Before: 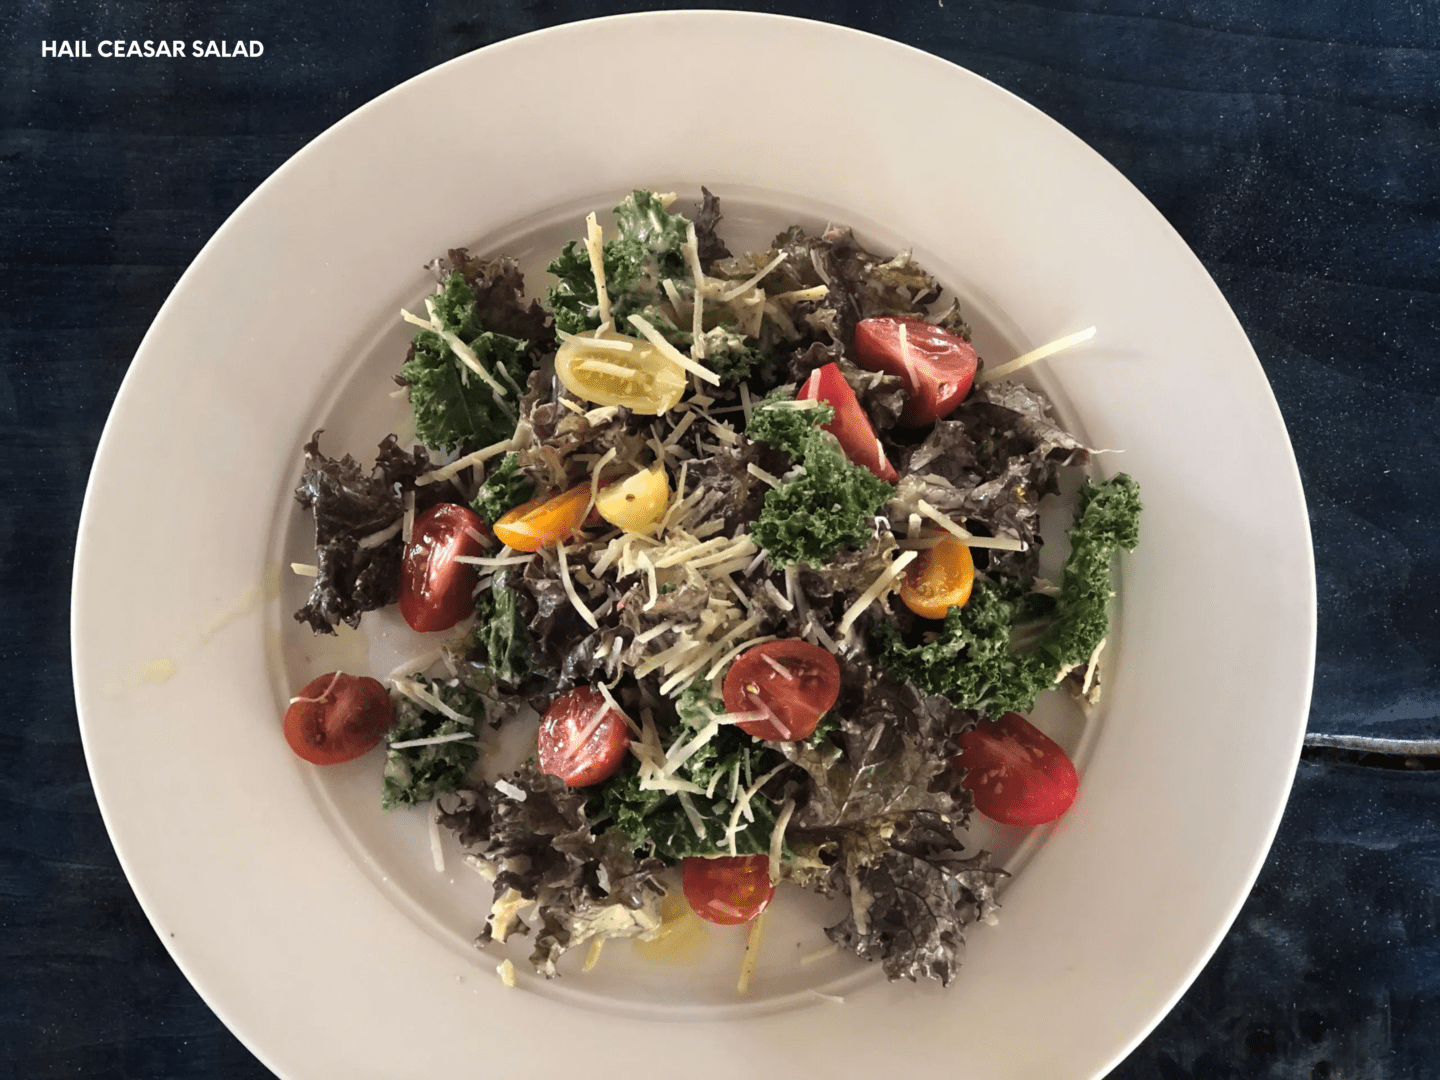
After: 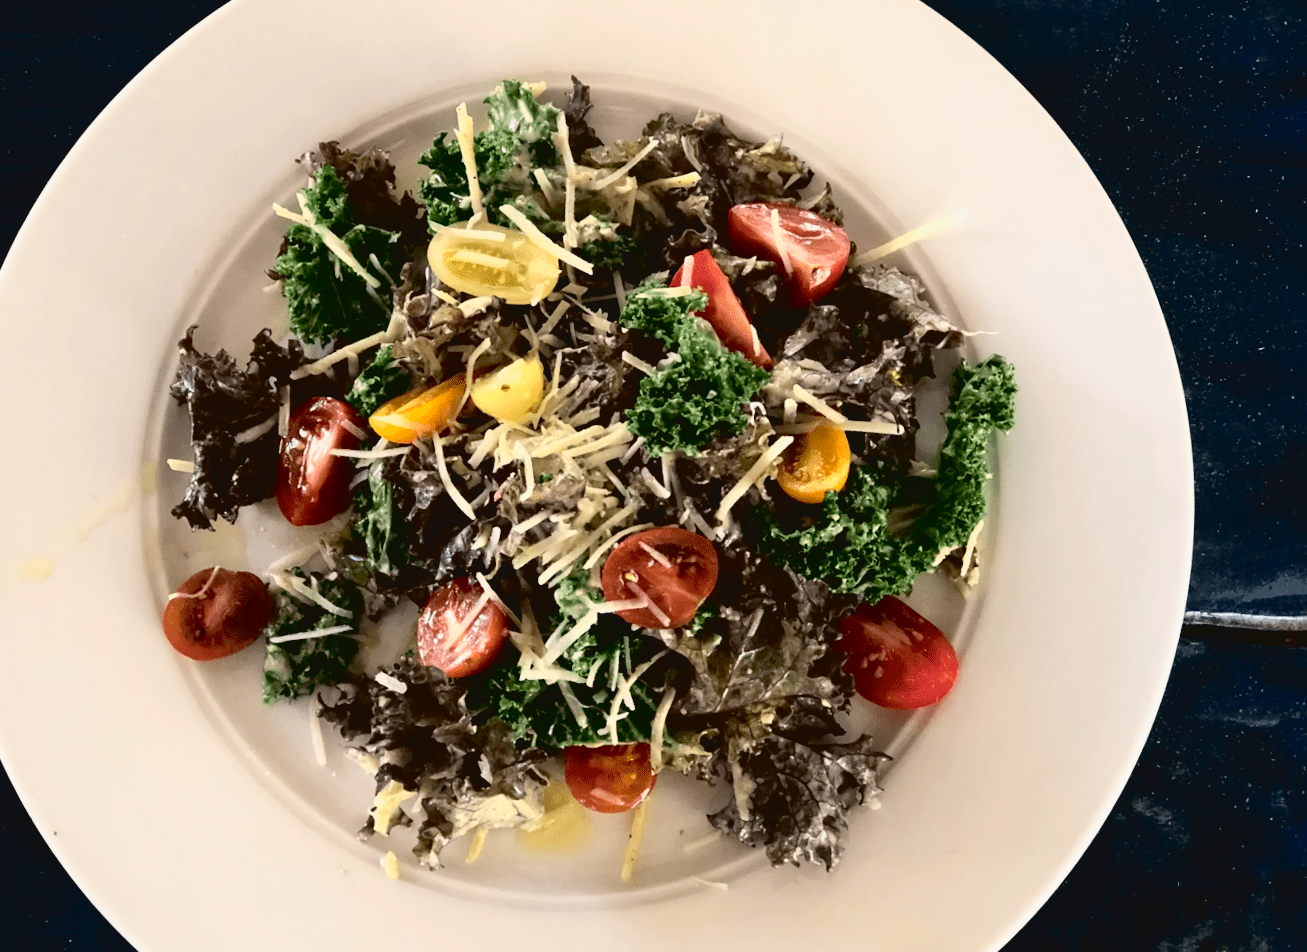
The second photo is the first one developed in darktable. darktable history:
exposure: black level correction 0.016, exposure -0.009 EV, compensate highlight preservation false
crop and rotate: left 8.262%, top 9.226%
tone curve: curves: ch0 [(0, 0.049) (0.113, 0.084) (0.285, 0.301) (0.673, 0.796) (0.845, 0.932) (0.994, 0.971)]; ch1 [(0, 0) (0.456, 0.424) (0.498, 0.5) (0.57, 0.557) (0.631, 0.635) (1, 1)]; ch2 [(0, 0) (0.395, 0.398) (0.44, 0.456) (0.502, 0.507) (0.55, 0.559) (0.67, 0.702) (1, 1)], color space Lab, independent channels, preserve colors none
rotate and perspective: rotation -1°, crop left 0.011, crop right 0.989, crop top 0.025, crop bottom 0.975
